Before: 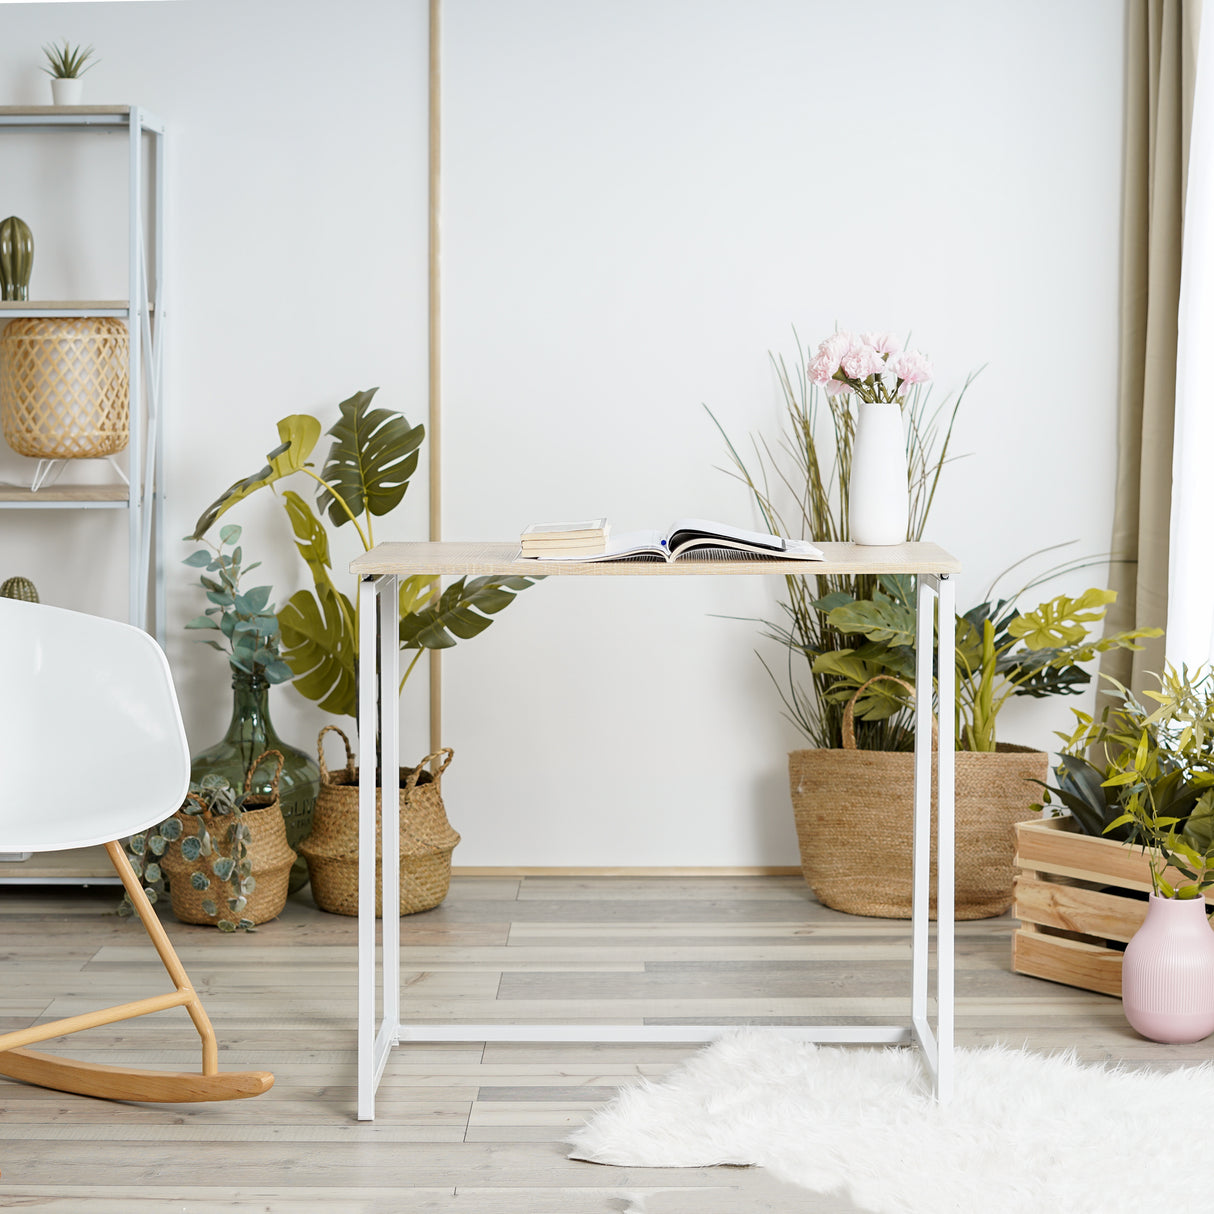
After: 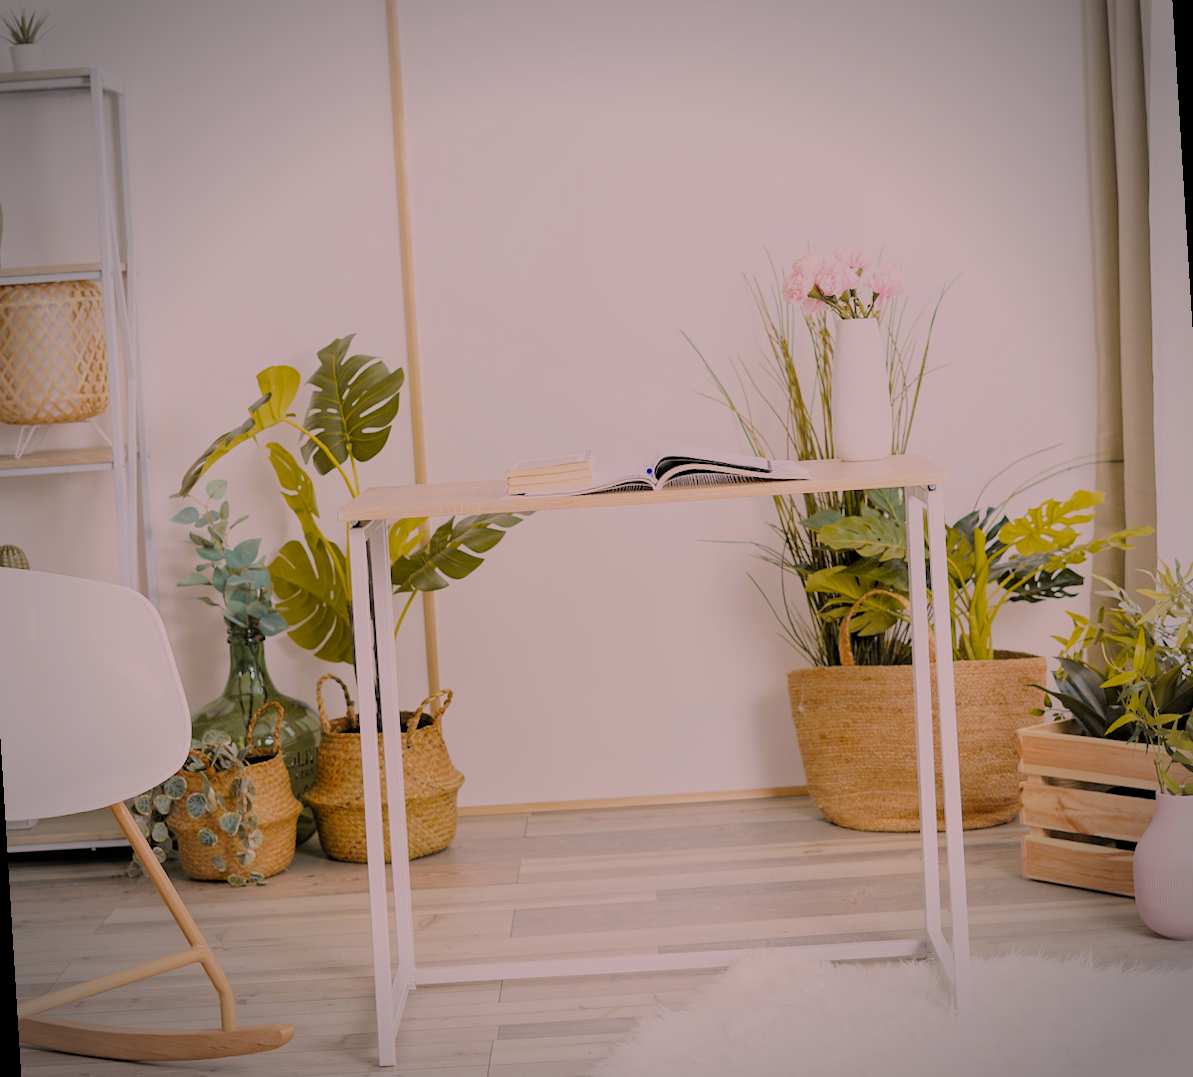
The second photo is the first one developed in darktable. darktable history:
color correction: highlights a* 14.52, highlights b* 4.84
filmic rgb: white relative exposure 8 EV, threshold 3 EV, hardness 2.44, latitude 10.07%, contrast 0.72, highlights saturation mix 10%, shadows ↔ highlights balance 1.38%, color science v4 (2020), enable highlight reconstruction true
vignetting: automatic ratio true
rotate and perspective: rotation -3.52°, crop left 0.036, crop right 0.964, crop top 0.081, crop bottom 0.919
